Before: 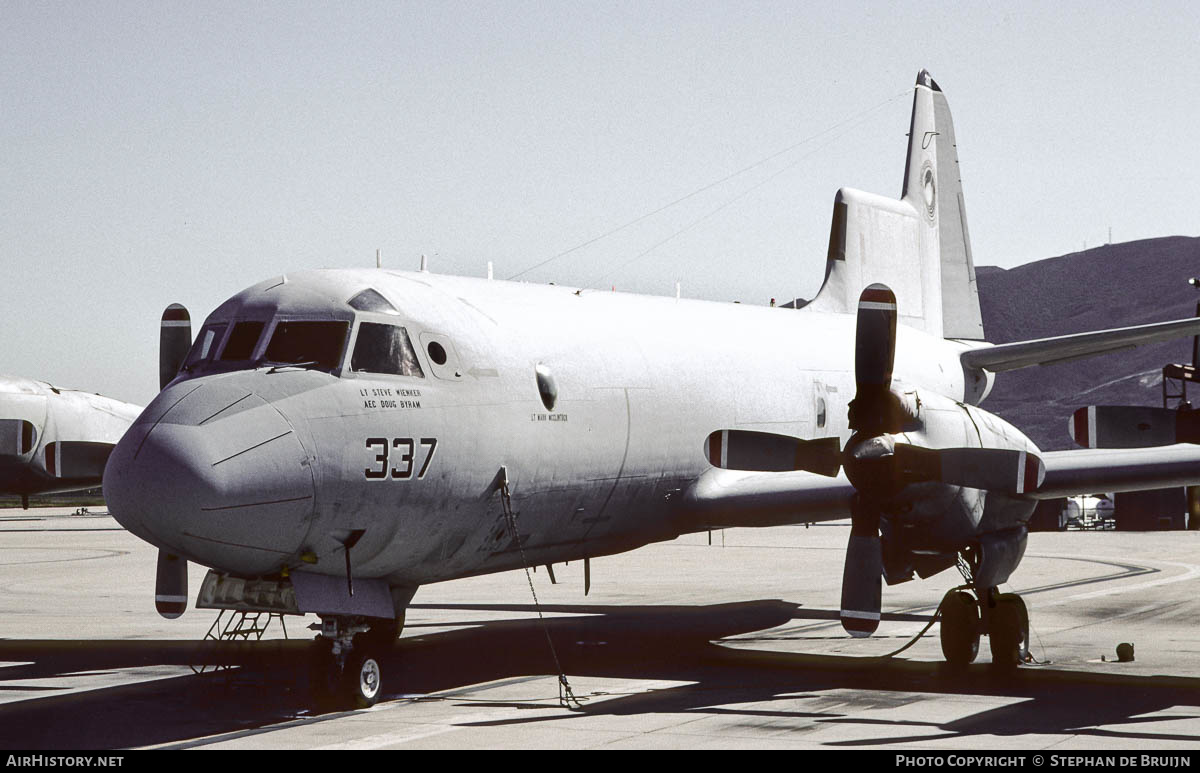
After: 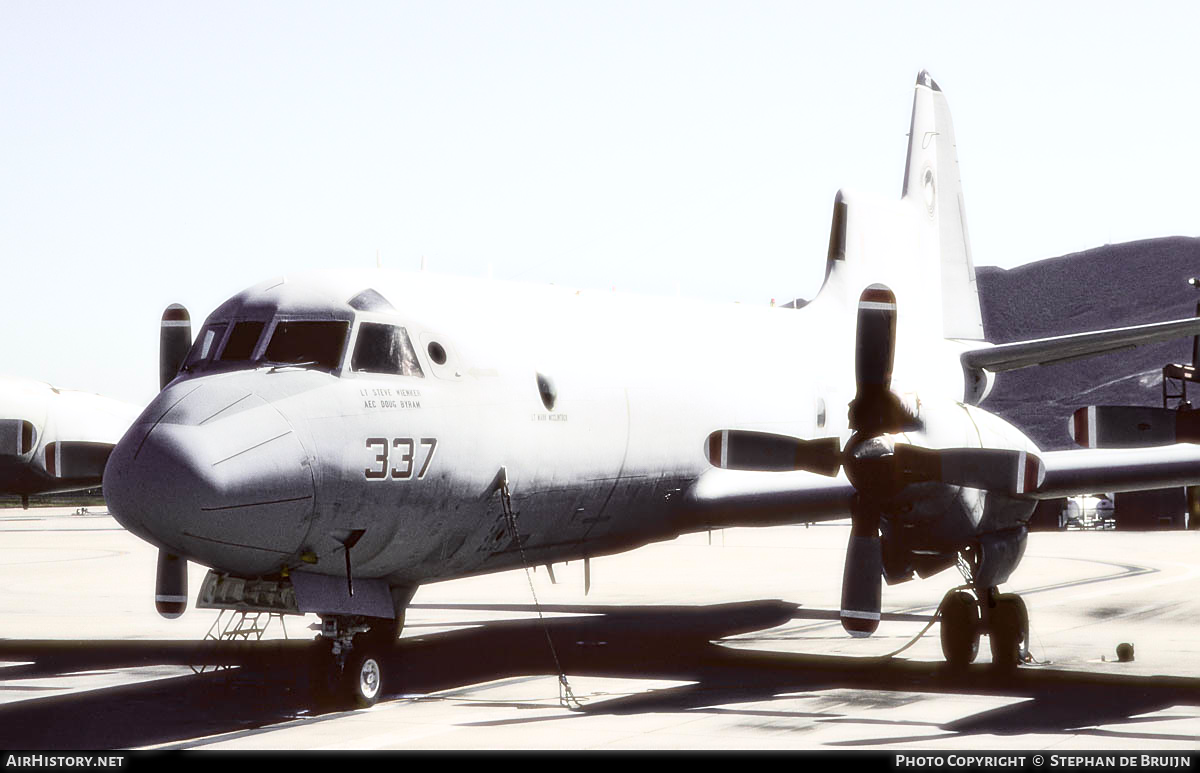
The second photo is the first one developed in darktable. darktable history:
bloom: size 0%, threshold 54.82%, strength 8.31%
sharpen: on, module defaults
